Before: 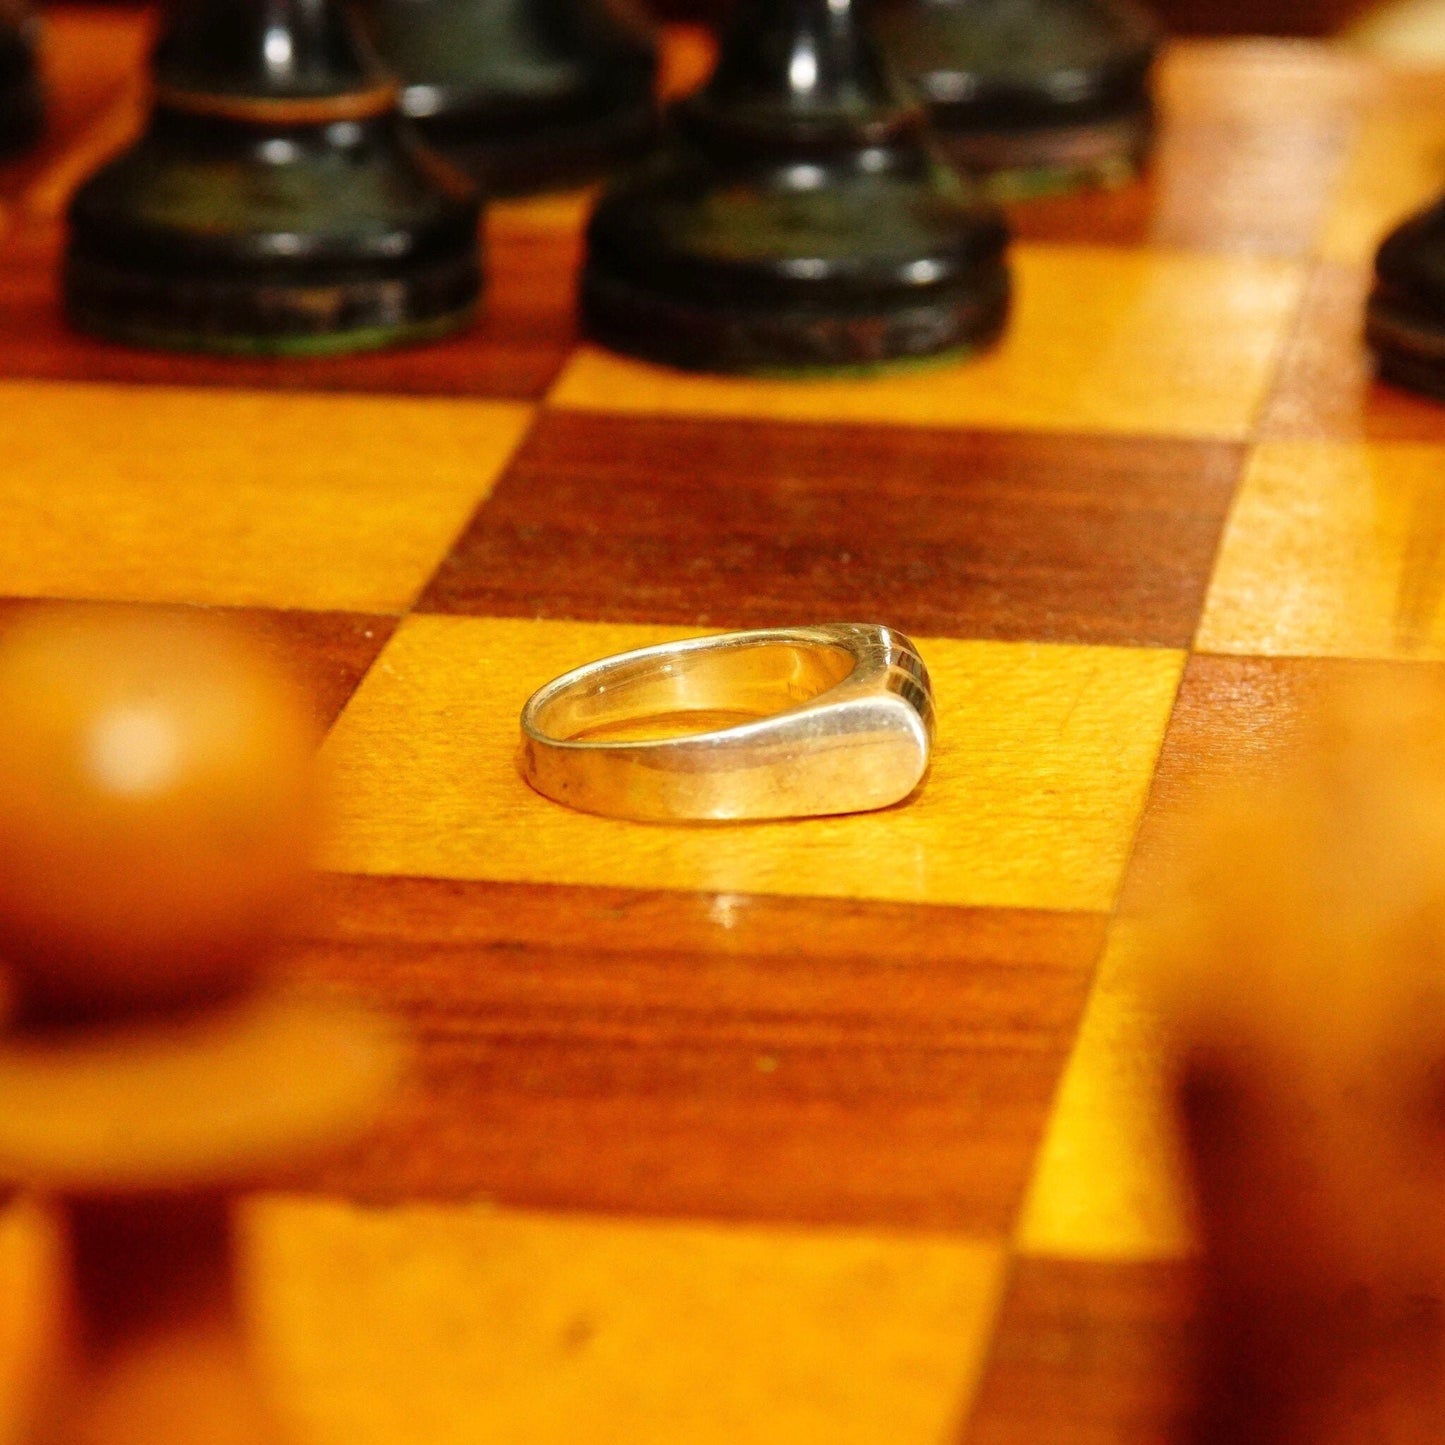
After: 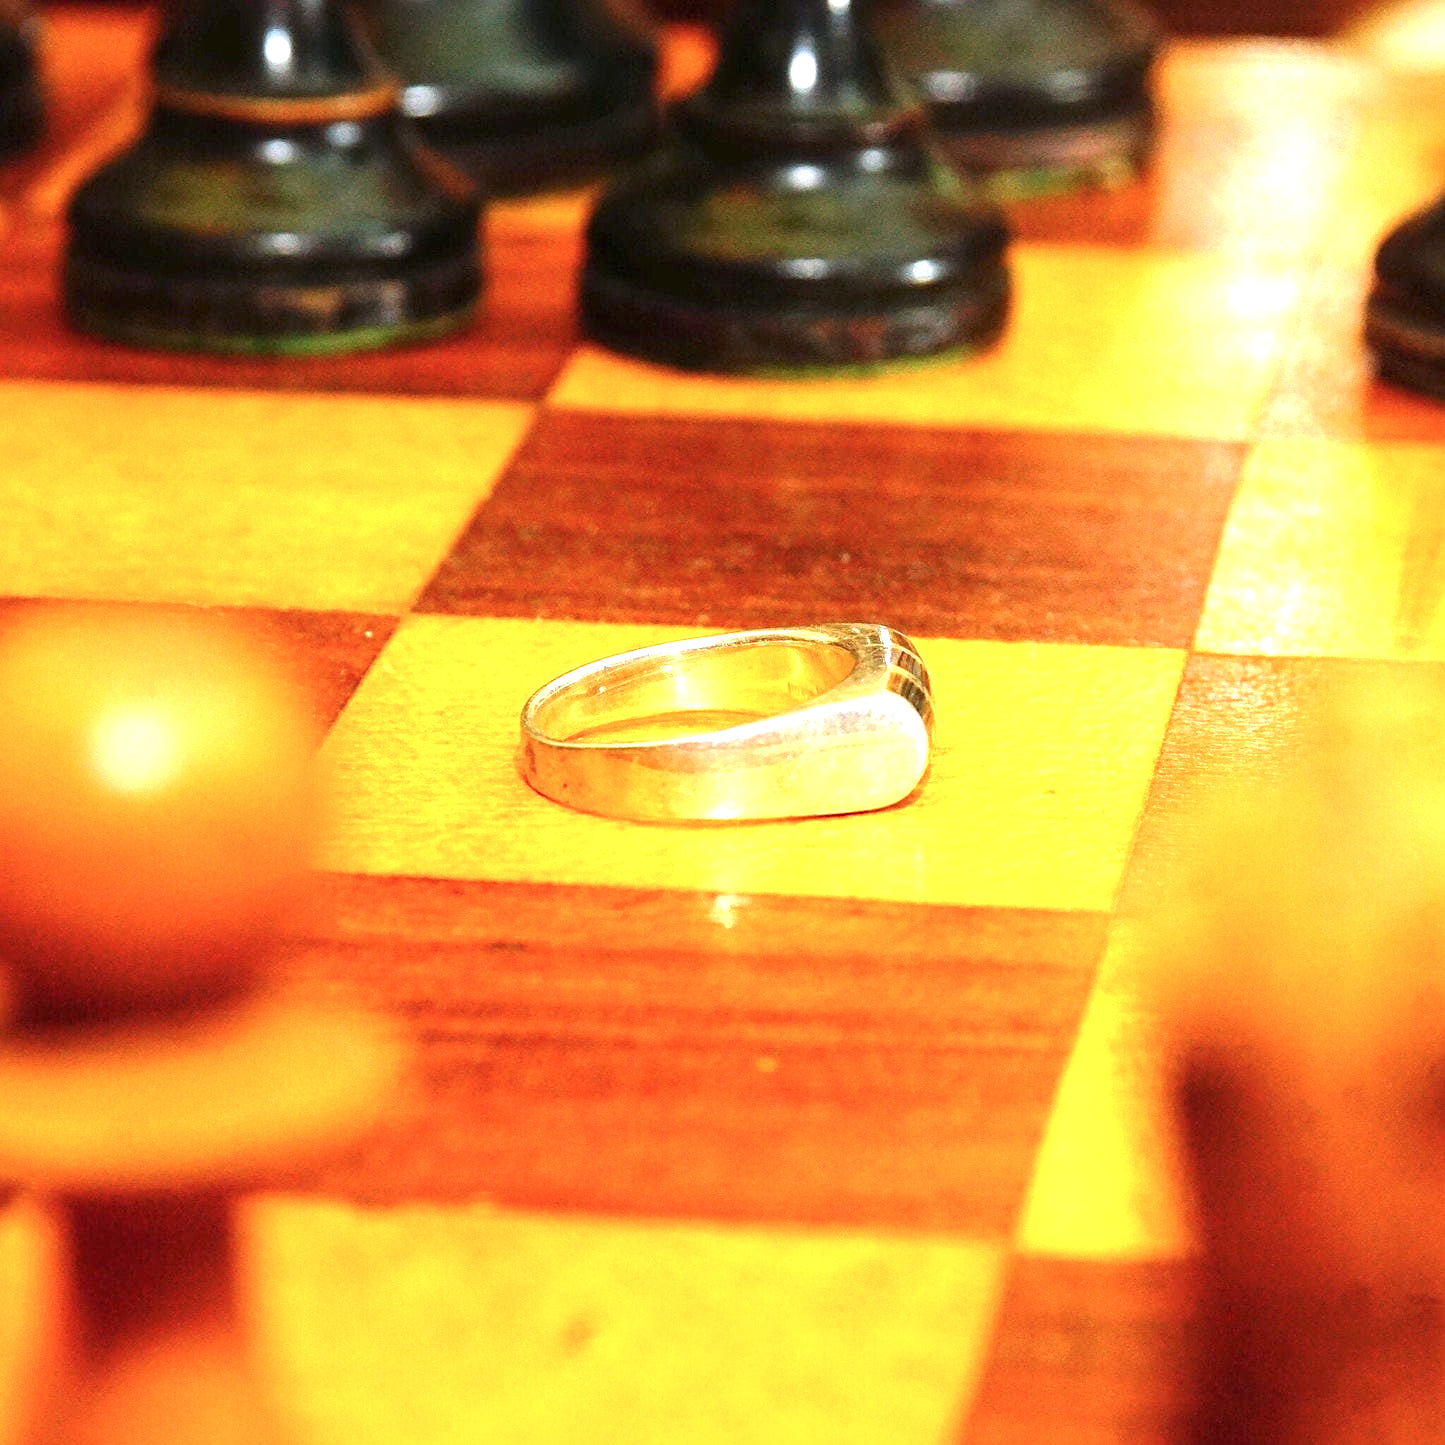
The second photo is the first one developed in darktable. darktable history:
exposure: black level correction 0, exposure 1.2 EV, compensate exposure bias true, compensate highlight preservation false
sharpen: on, module defaults
color calibration: x 0.37, y 0.377, temperature 4289.93 K
